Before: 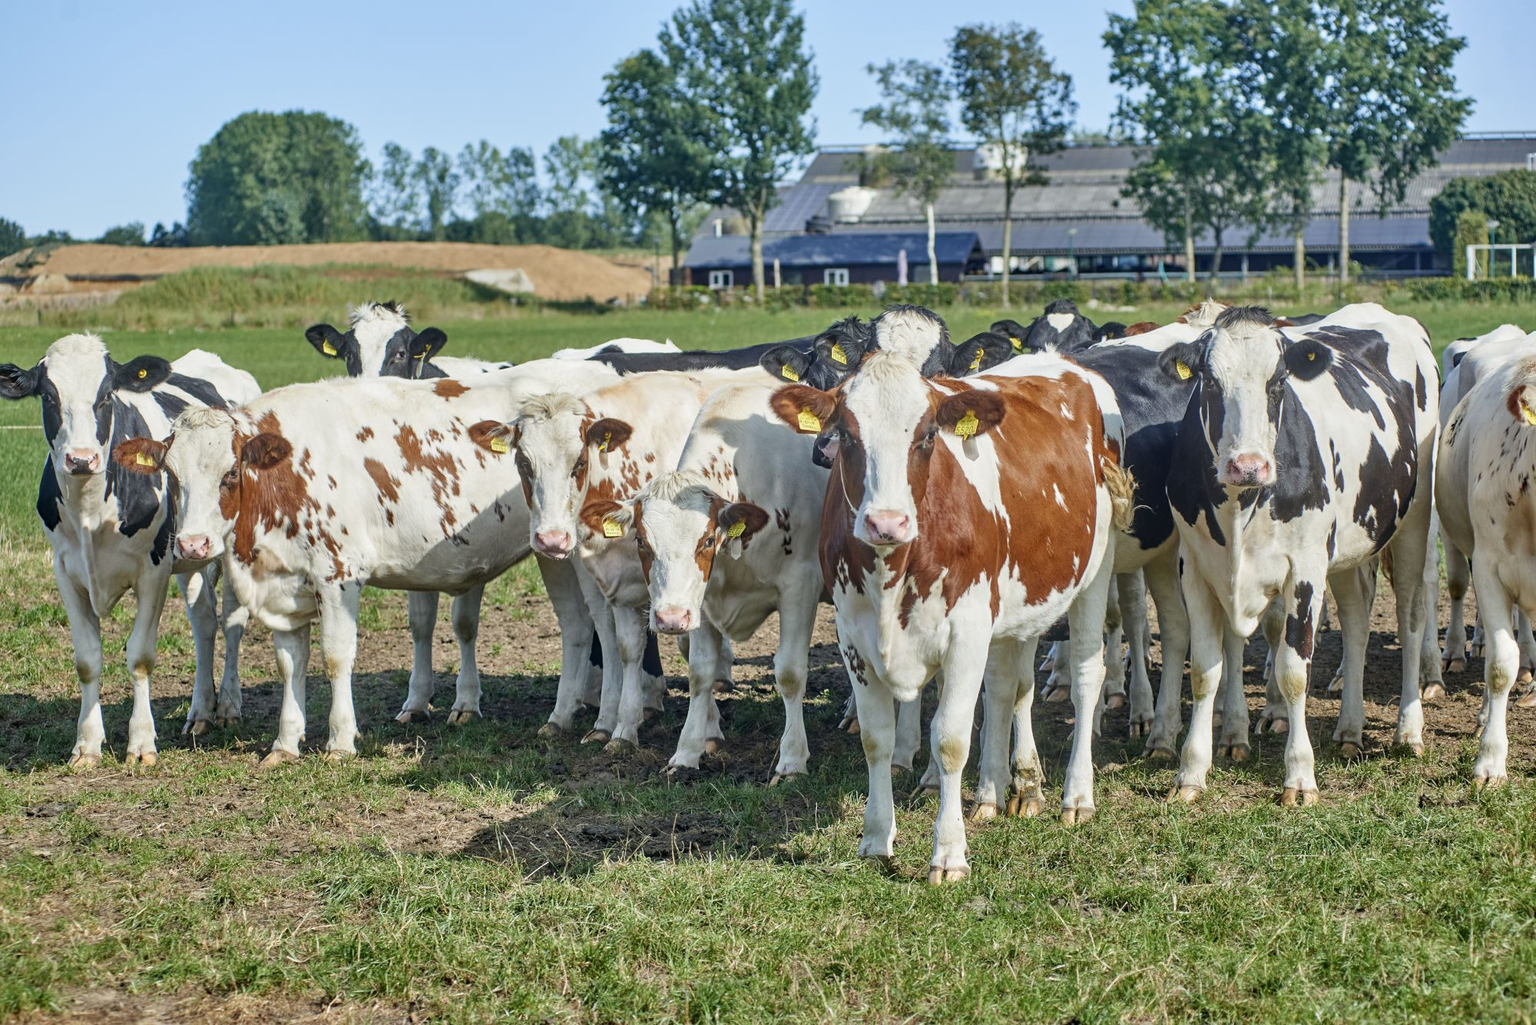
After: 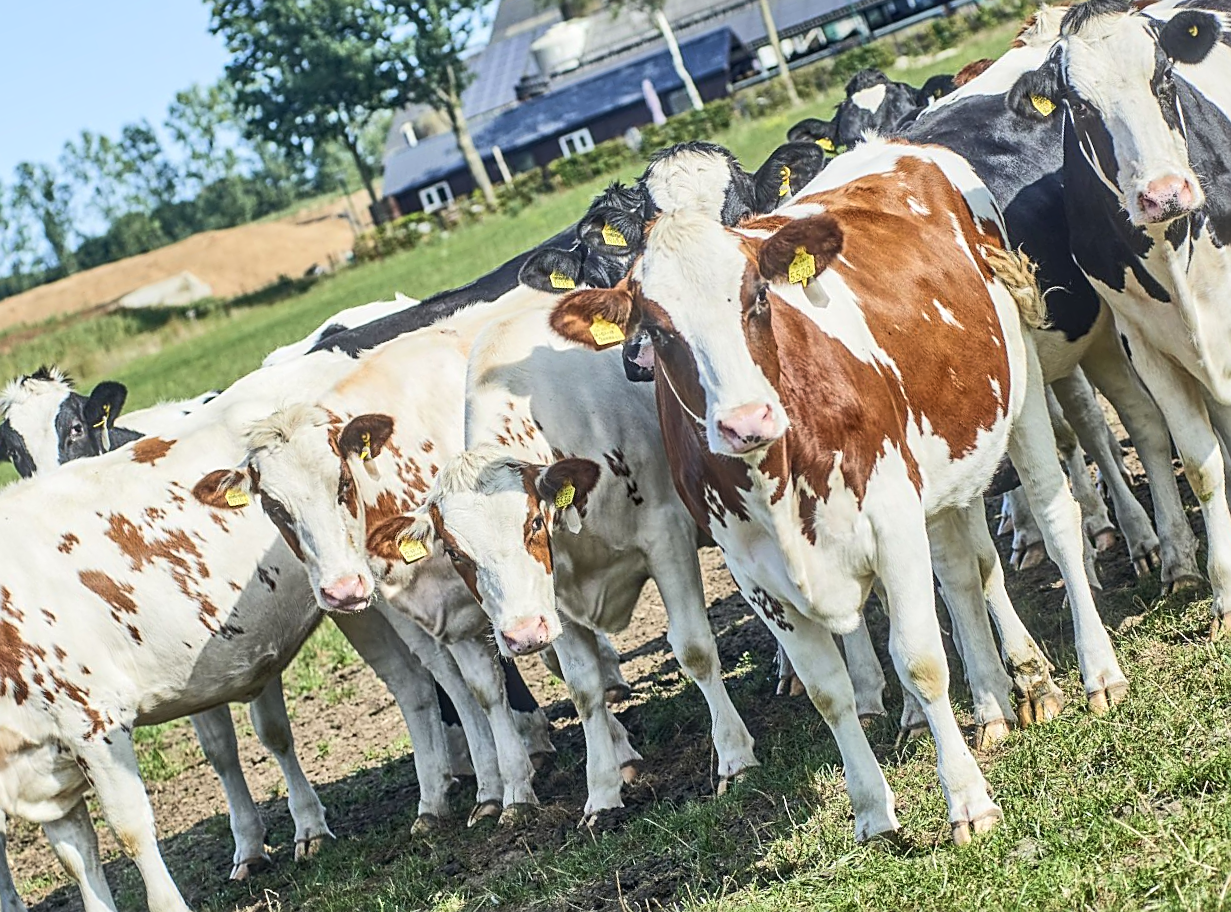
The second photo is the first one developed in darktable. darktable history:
tone equalizer: -8 EV 0.012 EV, -7 EV -0.008 EV, -6 EV 0.02 EV, -5 EV 0.034 EV, -4 EV 0.301 EV, -3 EV 0.674 EV, -2 EV 0.556 EV, -1 EV 0.172 EV, +0 EV 0.024 EV, edges refinement/feathering 500, mask exposure compensation -1.57 EV, preserve details no
crop and rotate: angle 19.75°, left 6.868%, right 4.023%, bottom 1.098%
local contrast: detail 109%
contrast brightness saturation: saturation -0.056
sharpen: on, module defaults
